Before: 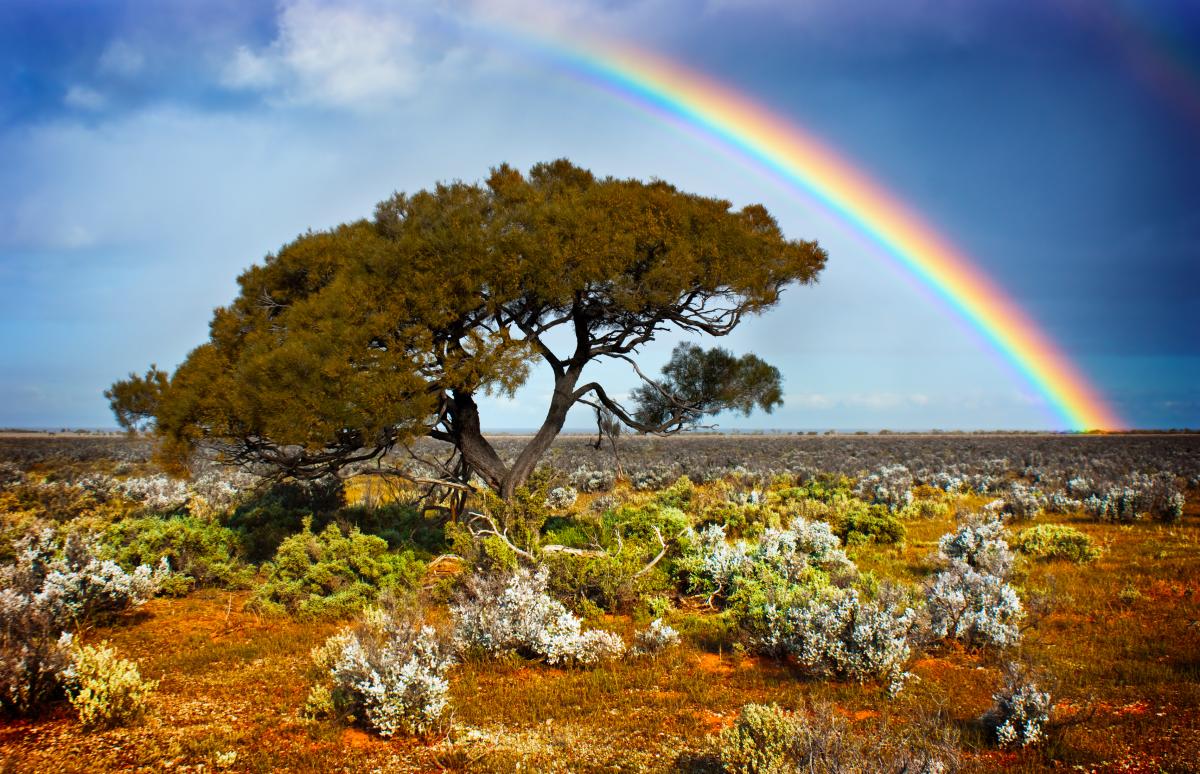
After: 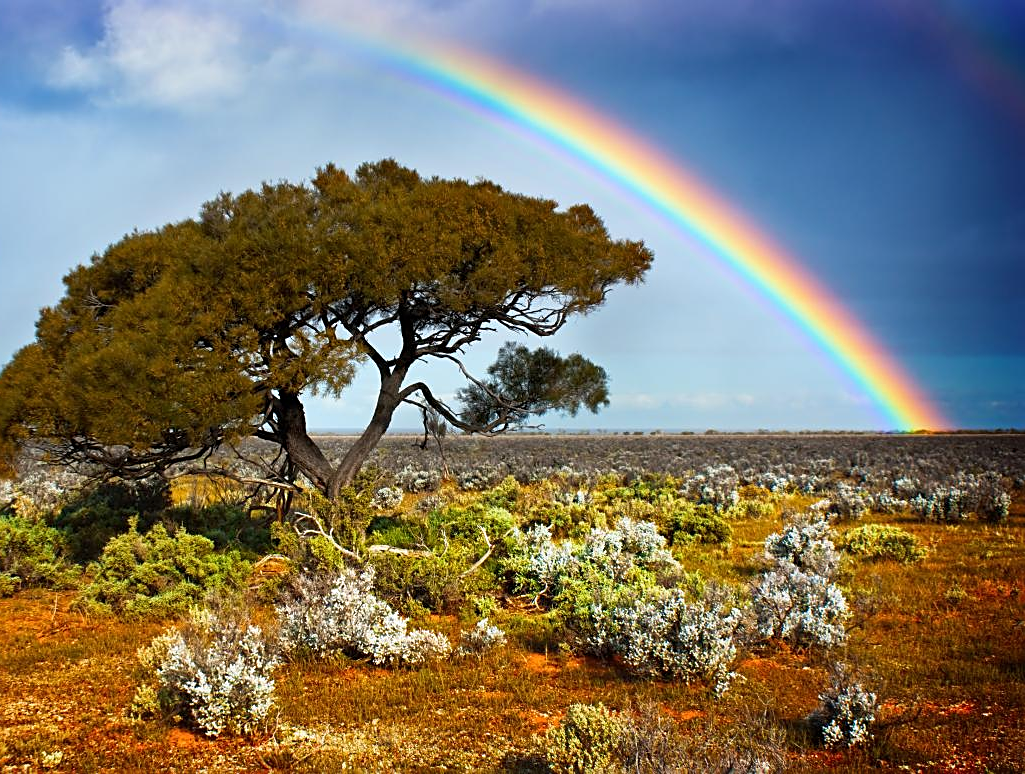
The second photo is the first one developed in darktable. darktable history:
crop and rotate: left 14.524%
sharpen: on, module defaults
tone equalizer: on, module defaults
